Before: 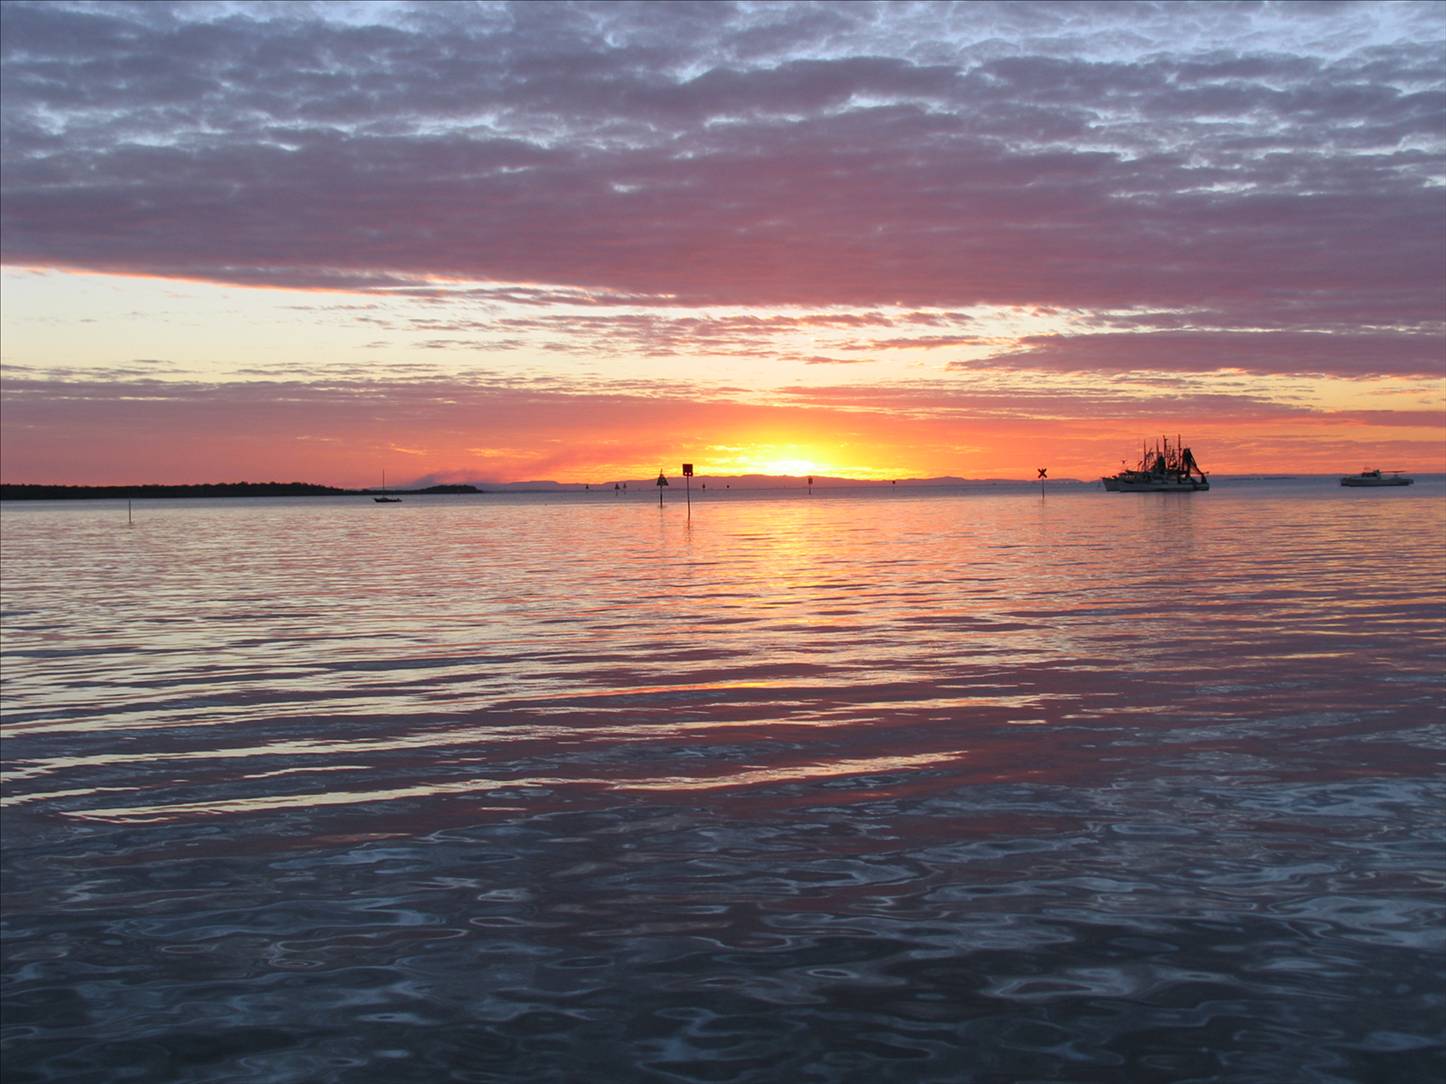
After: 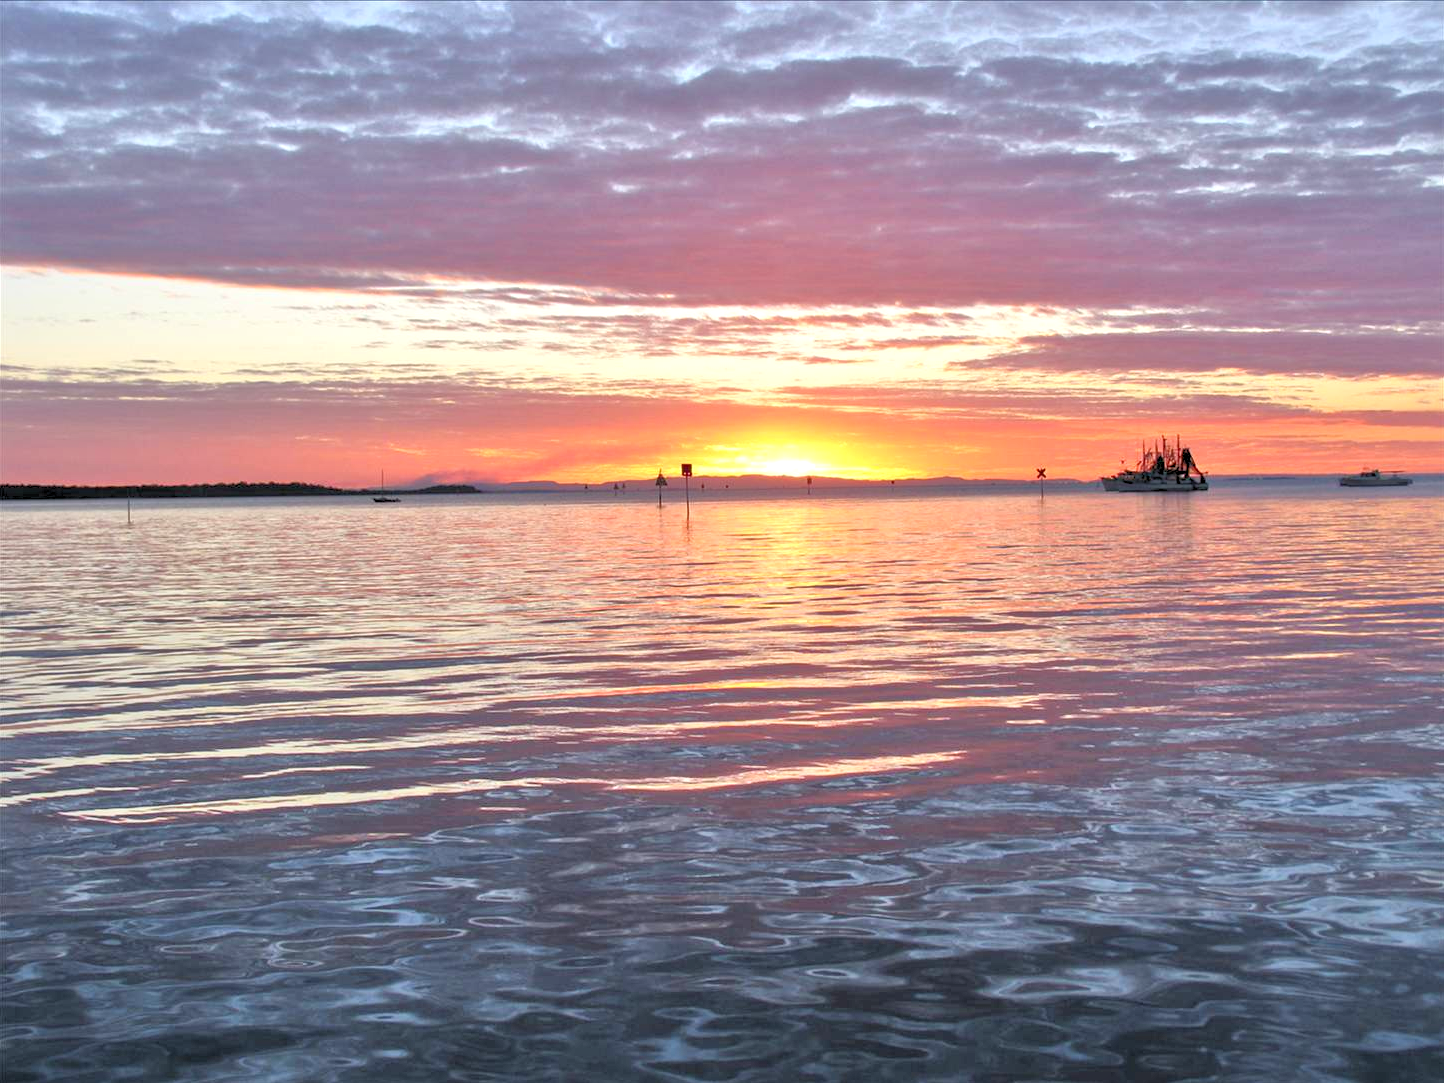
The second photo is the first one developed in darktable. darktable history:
crop and rotate: left 0.126%
rgb levels: levels [[0.013, 0.434, 0.89], [0, 0.5, 1], [0, 0.5, 1]]
local contrast: mode bilateral grid, contrast 20, coarseness 50, detail 132%, midtone range 0.2
tone equalizer: -7 EV 0.15 EV, -6 EV 0.6 EV, -5 EV 1.15 EV, -4 EV 1.33 EV, -3 EV 1.15 EV, -2 EV 0.6 EV, -1 EV 0.15 EV, mask exposure compensation -0.5 EV
